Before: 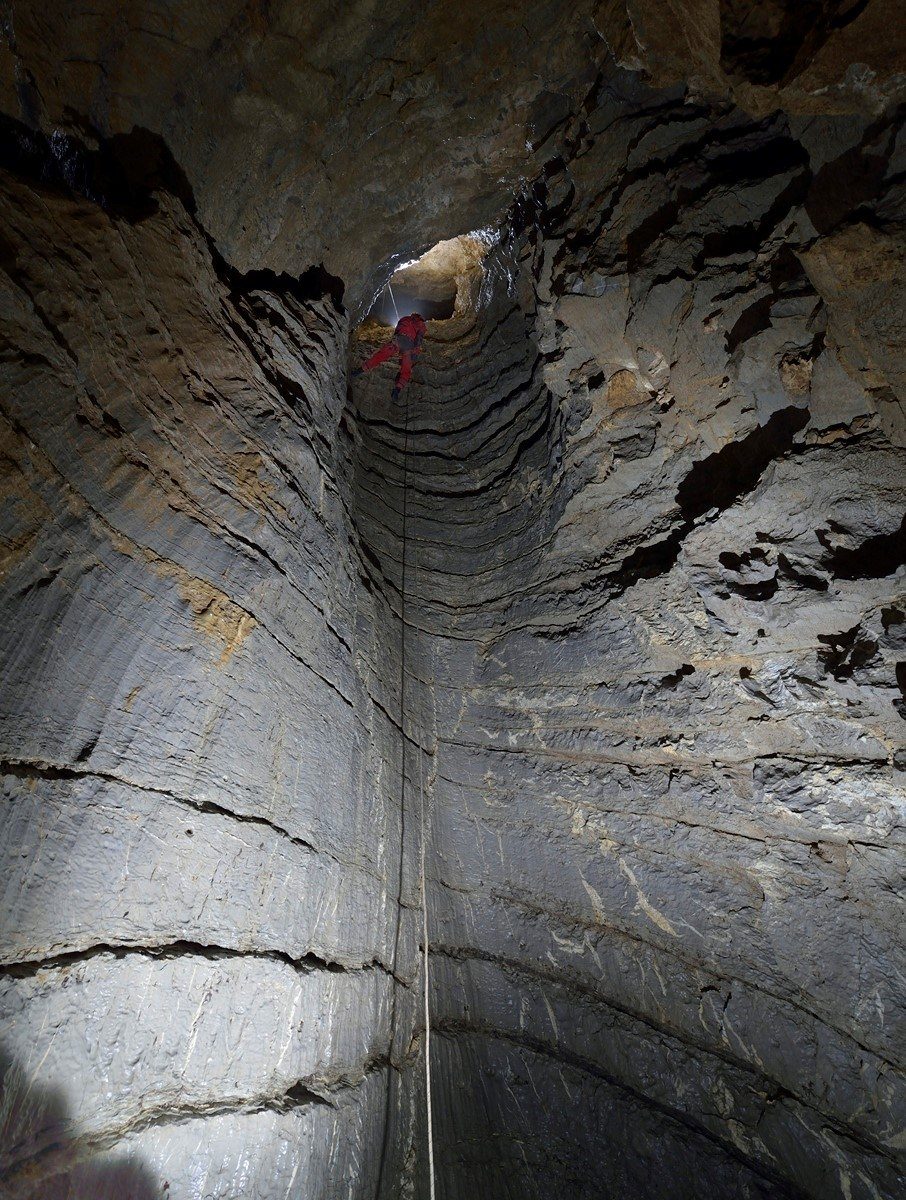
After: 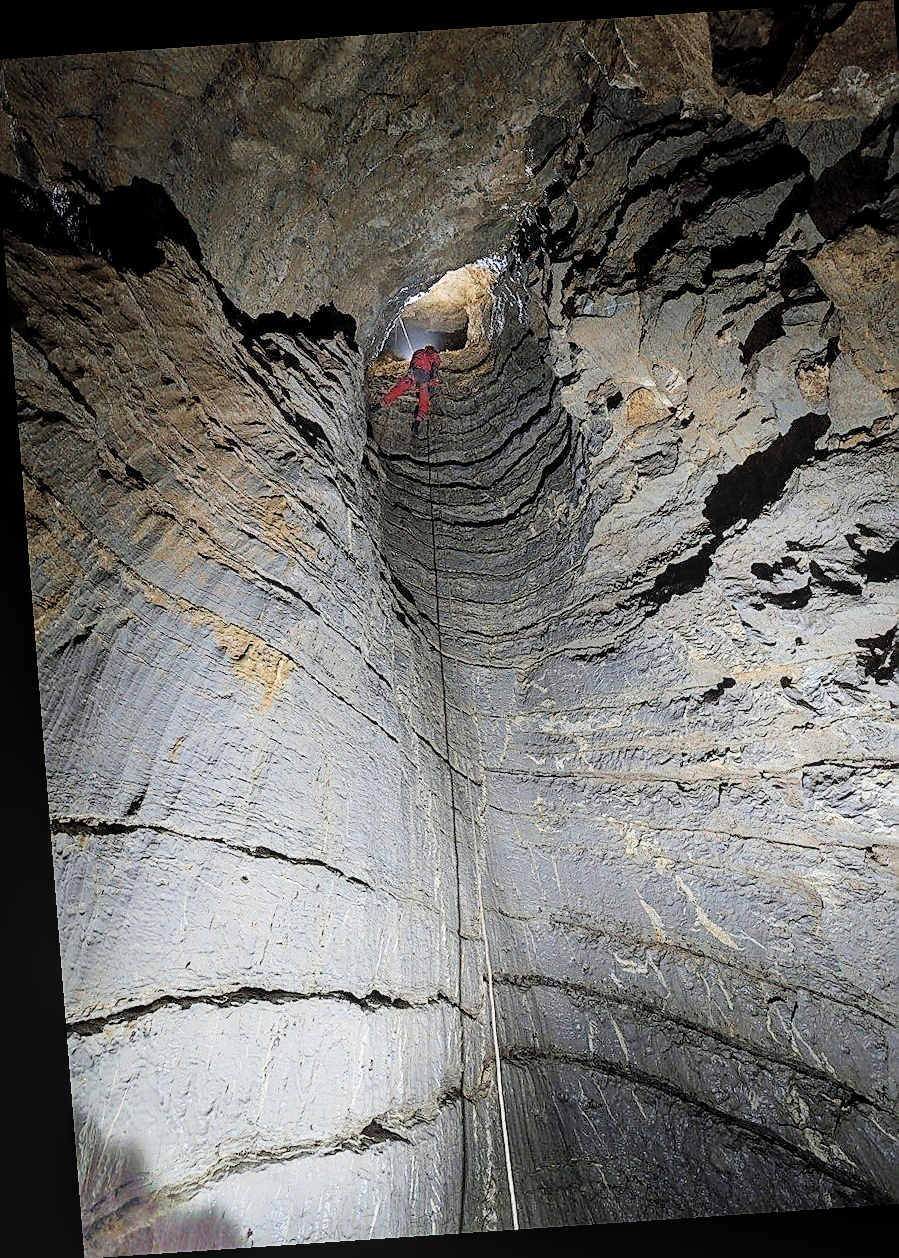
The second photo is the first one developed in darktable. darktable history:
crop and rotate: left 1.088%, right 8.807%
exposure: black level correction 0, exposure 1 EV, compensate exposure bias true, compensate highlight preservation false
filmic rgb: black relative exposure -7.65 EV, white relative exposure 4.56 EV, hardness 3.61
rotate and perspective: rotation -4.2°, shear 0.006, automatic cropping off
sharpen: radius 1.4, amount 1.25, threshold 0.7
local contrast: on, module defaults
contrast brightness saturation: brightness 0.15
